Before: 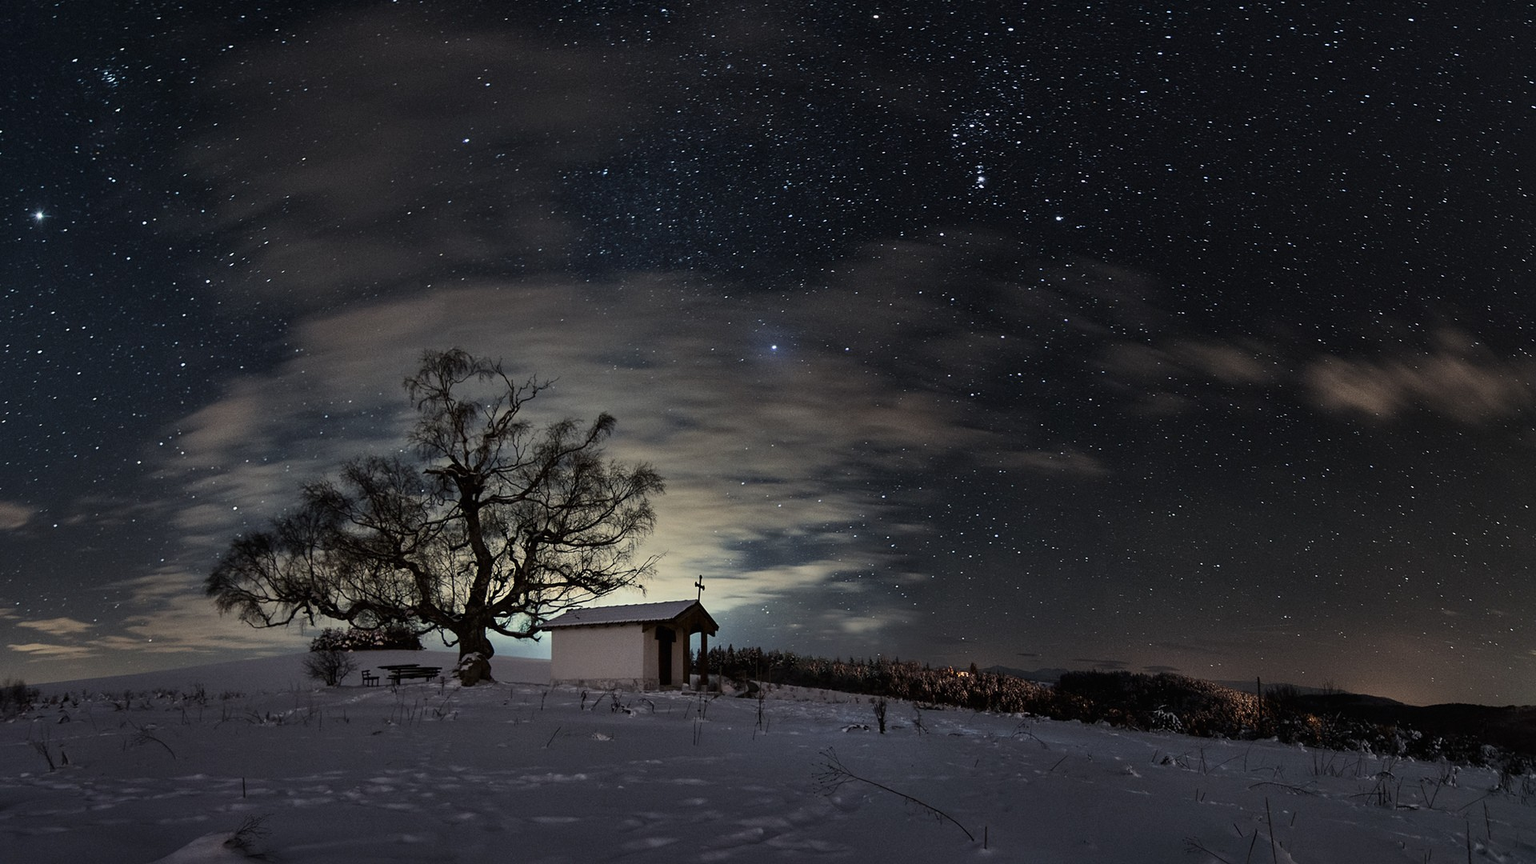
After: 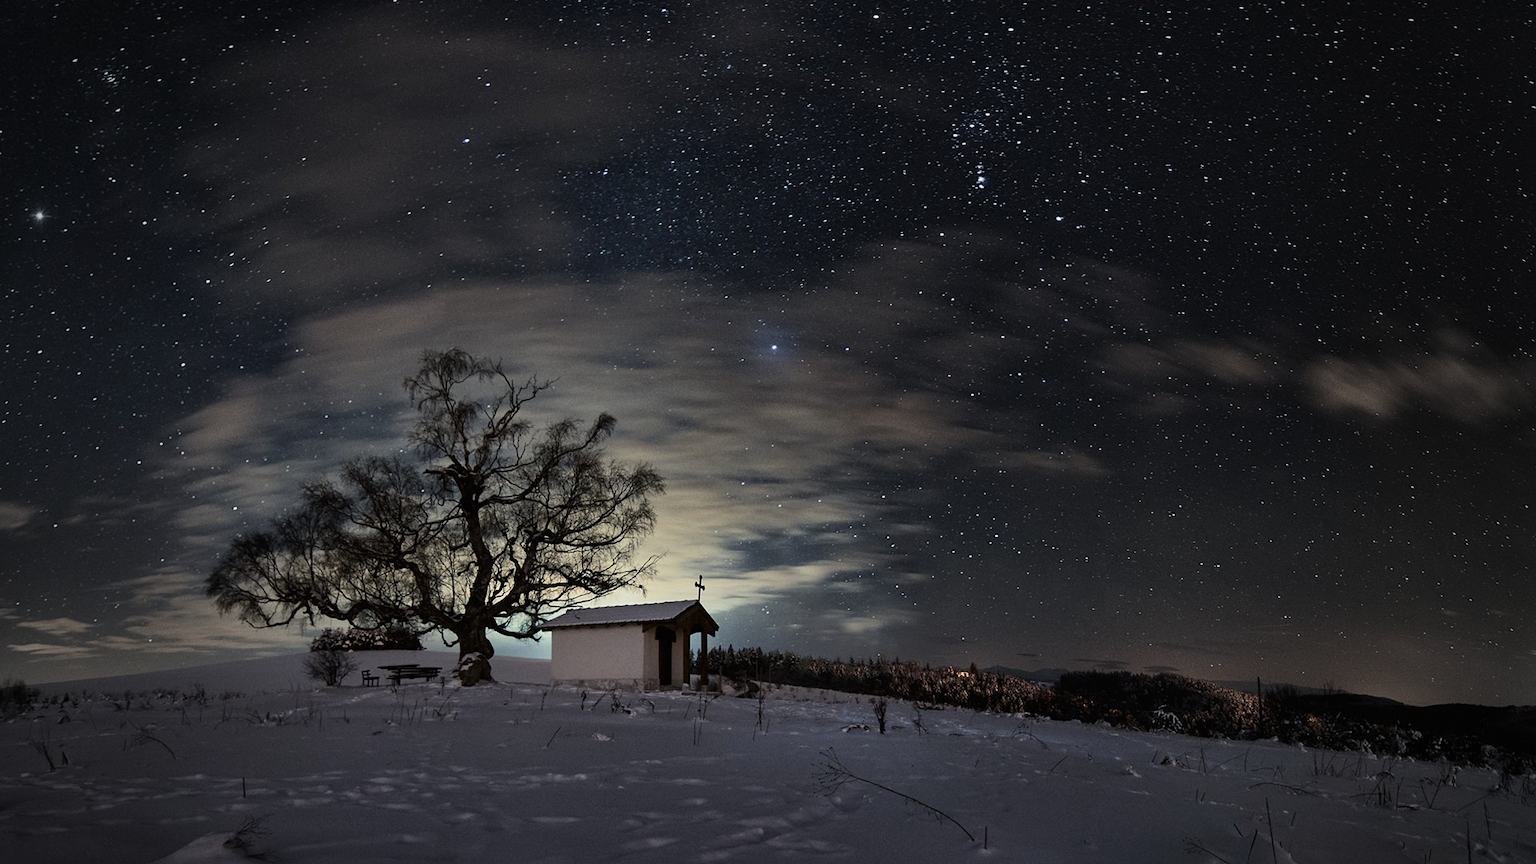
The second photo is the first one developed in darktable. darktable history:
tone curve: curves: ch0 [(0, 0) (0.003, 0.003) (0.011, 0.012) (0.025, 0.026) (0.044, 0.046) (0.069, 0.072) (0.1, 0.104) (0.136, 0.141) (0.177, 0.185) (0.224, 0.234) (0.277, 0.289) (0.335, 0.349) (0.399, 0.415) (0.468, 0.488) (0.543, 0.566) (0.623, 0.649) (0.709, 0.739) (0.801, 0.834) (0.898, 0.923) (1, 1)], preserve colors none
vignetting: fall-off start 64.63%, center (-0.034, 0.148), width/height ratio 0.881
